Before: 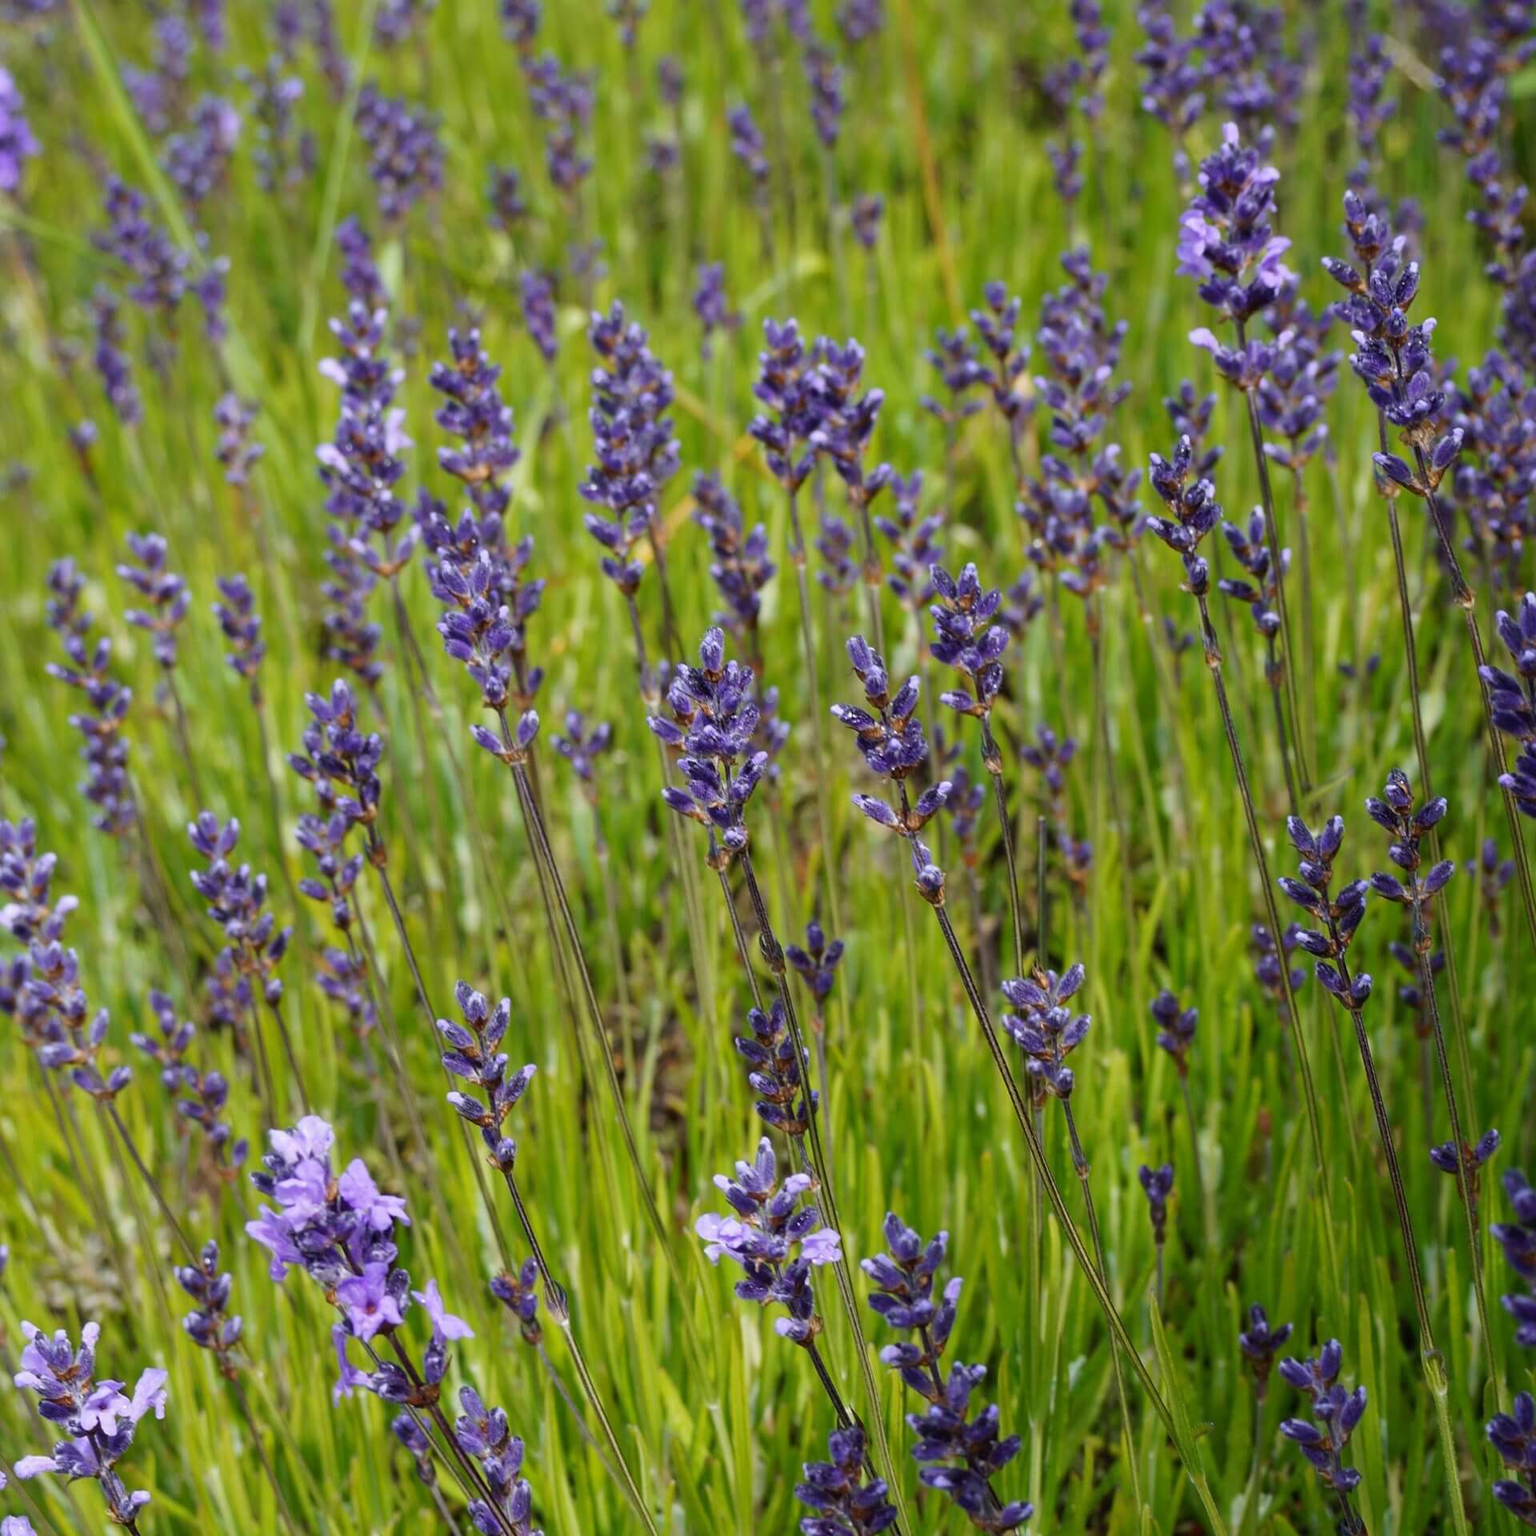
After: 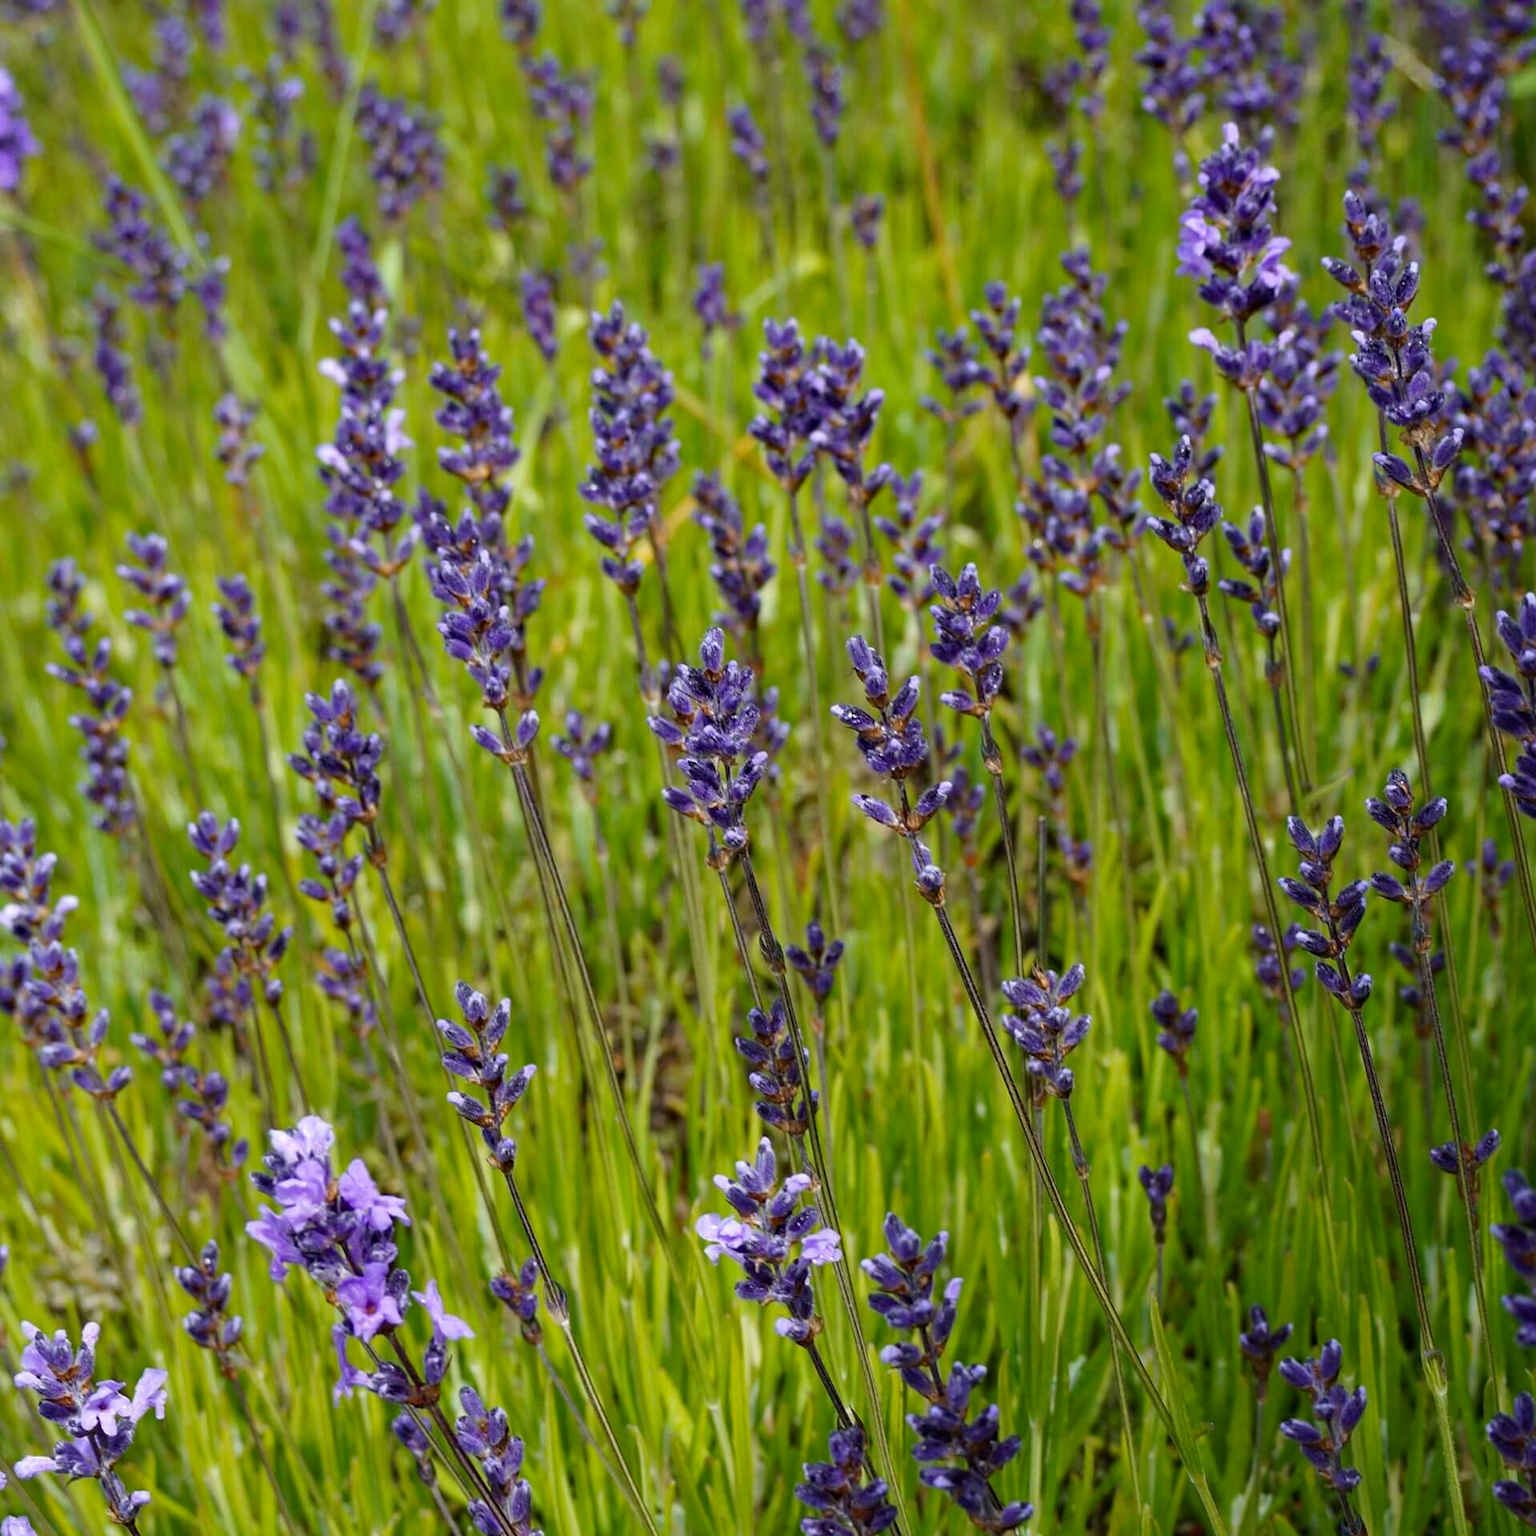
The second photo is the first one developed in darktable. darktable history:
haze removal: strength 0.304, distance 0.25, compatibility mode true, adaptive false
